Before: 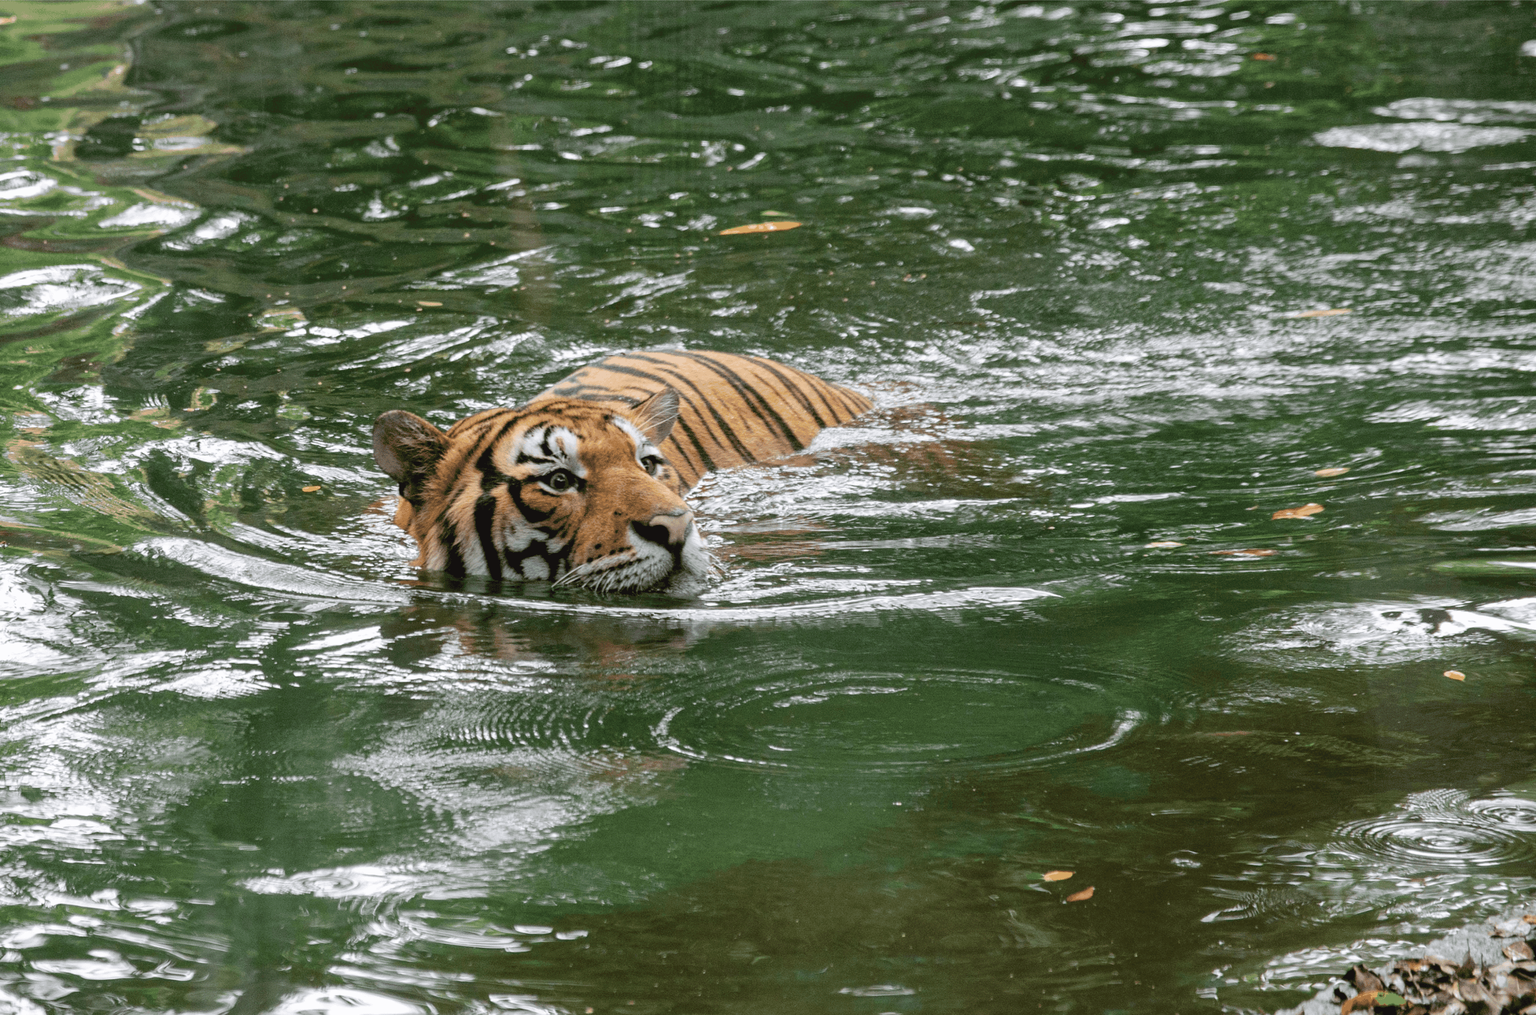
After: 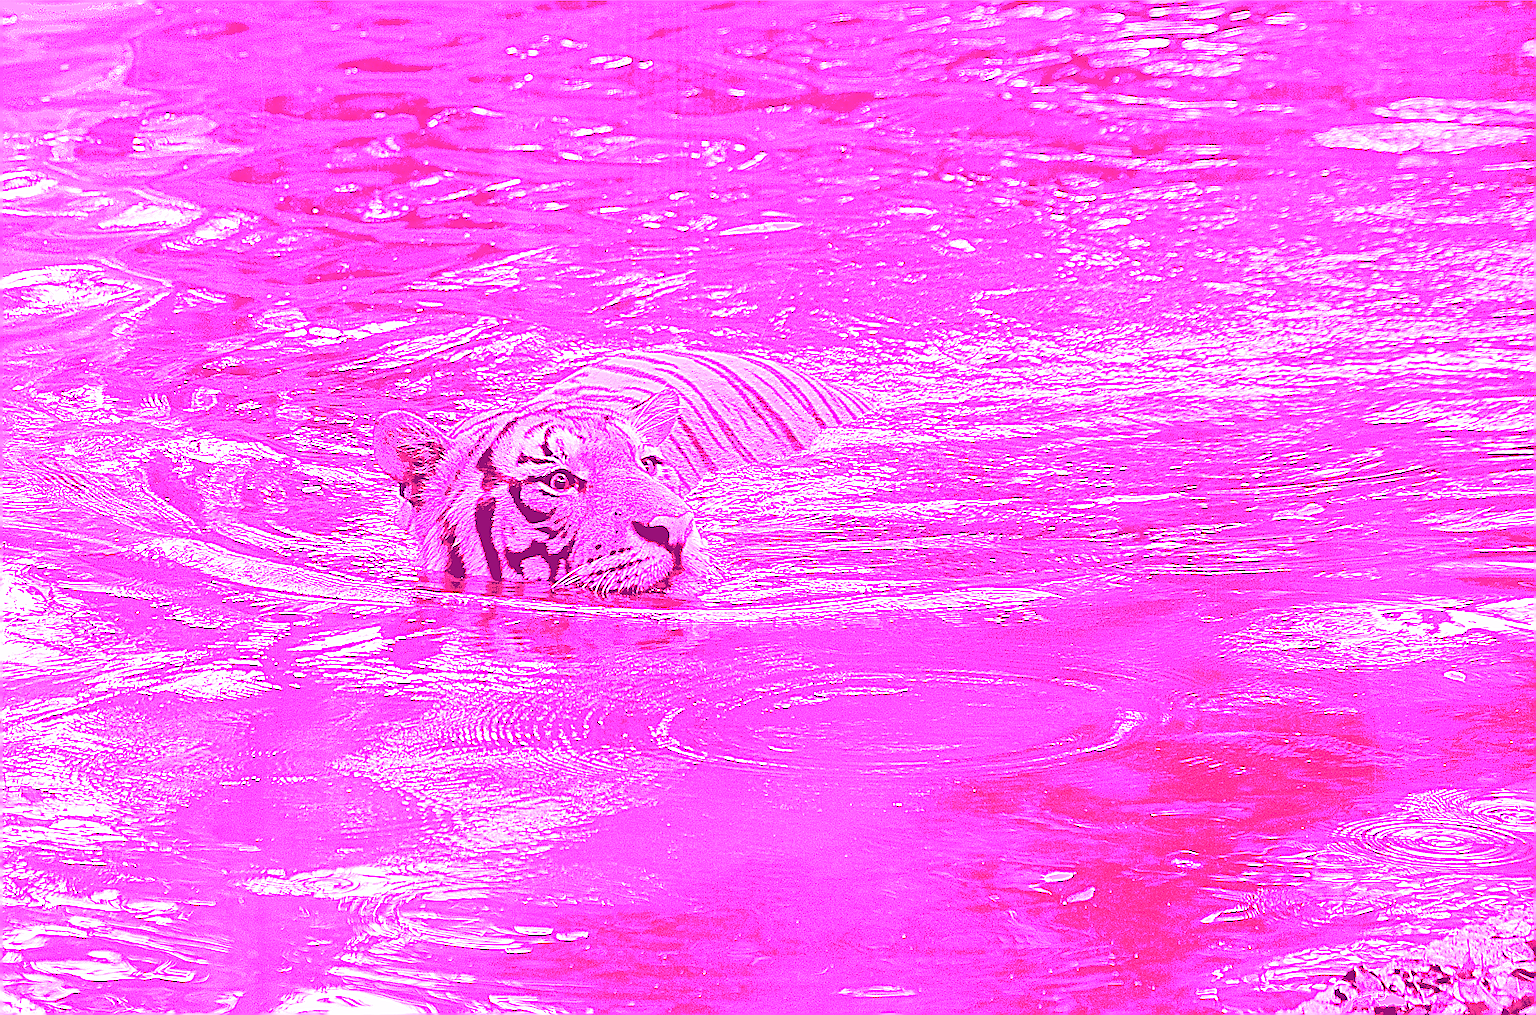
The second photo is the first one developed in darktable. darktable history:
sharpen: on, module defaults
white balance: red 8, blue 8
